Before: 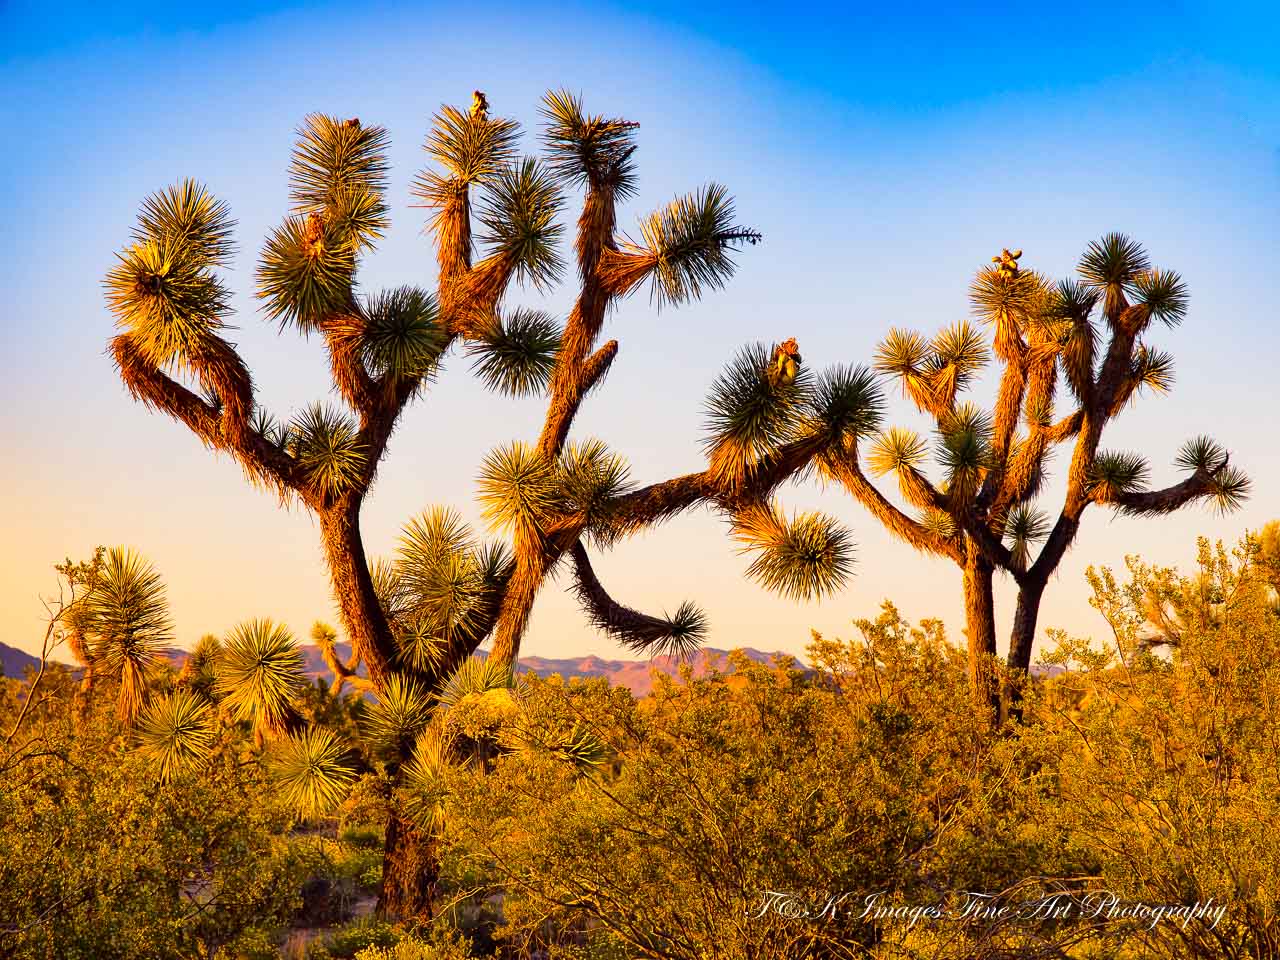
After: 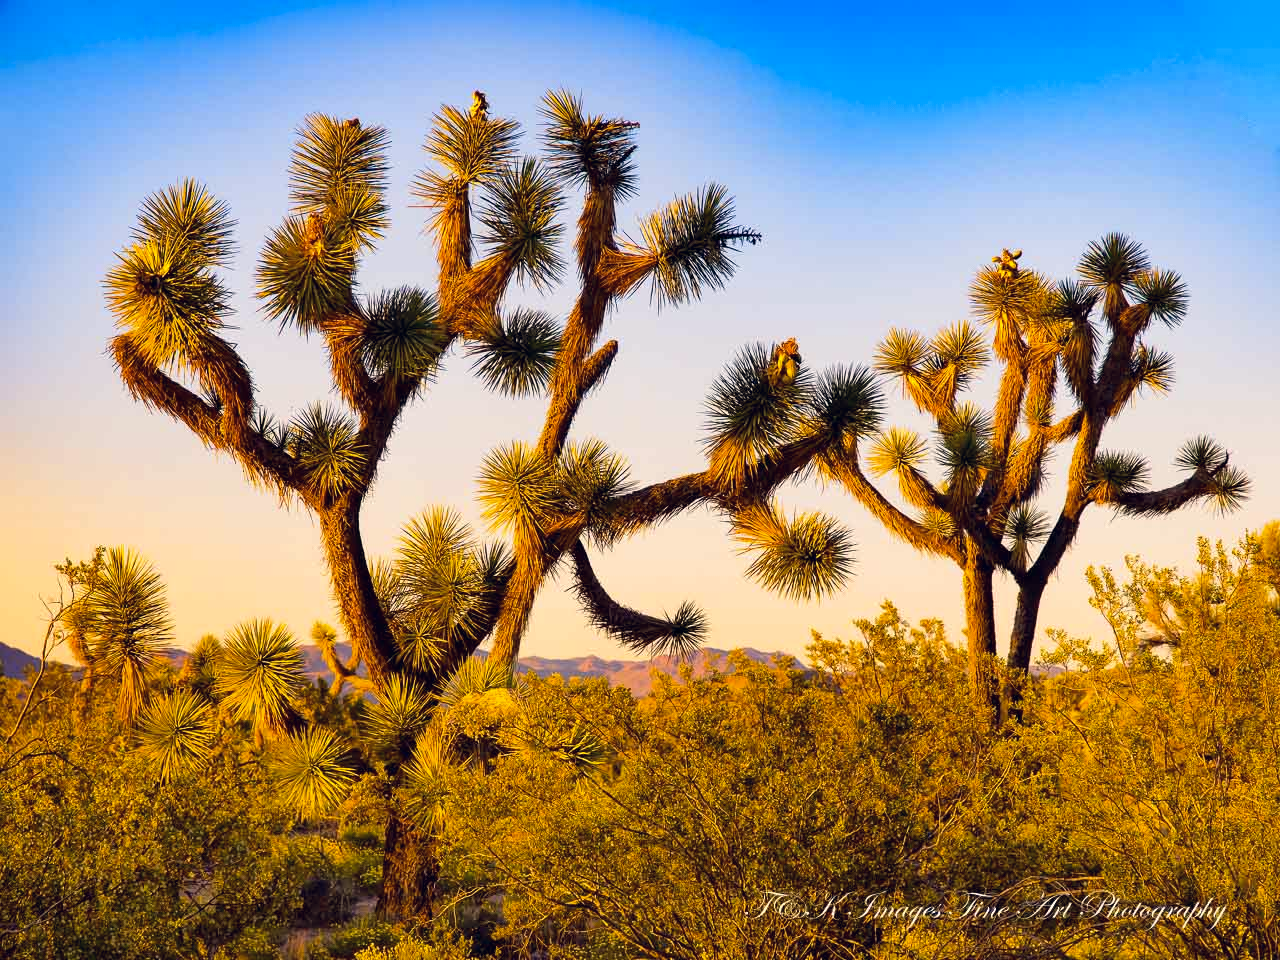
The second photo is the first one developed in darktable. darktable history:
color contrast: green-magenta contrast 0.8, blue-yellow contrast 1.1, unbound 0
color balance rgb: shadows lift › hue 87.51°, highlights gain › chroma 1.62%, highlights gain › hue 55.1°, global offset › chroma 0.06%, global offset › hue 253.66°, linear chroma grading › global chroma 0.5%
